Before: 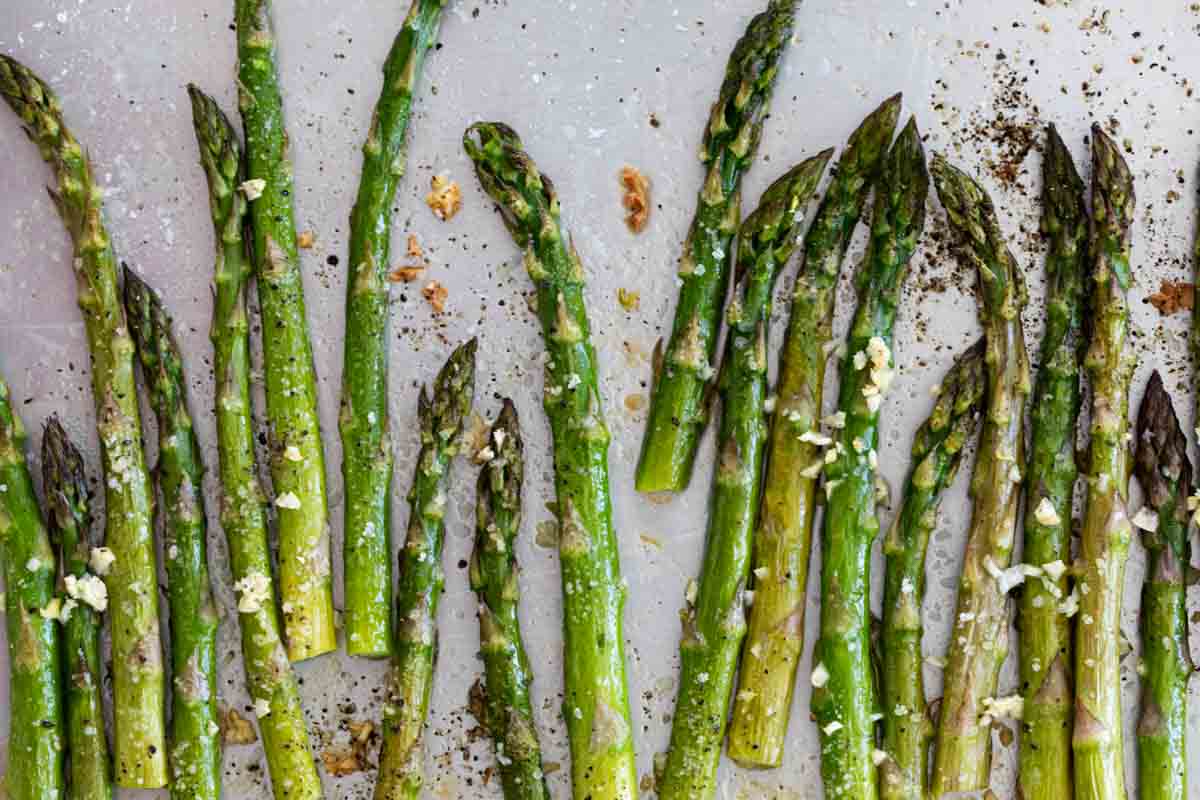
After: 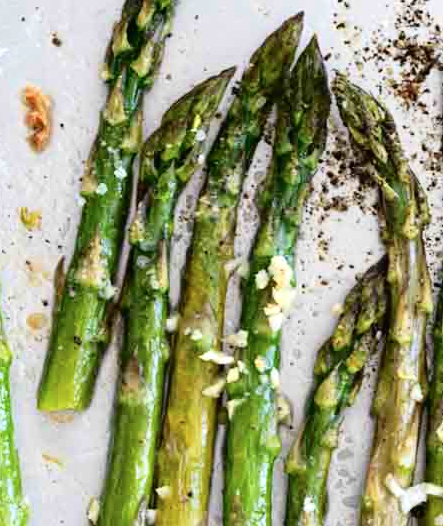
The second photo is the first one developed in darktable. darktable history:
tone curve: curves: ch0 [(0, 0) (0.003, 0.019) (0.011, 0.019) (0.025, 0.026) (0.044, 0.043) (0.069, 0.066) (0.1, 0.095) (0.136, 0.133) (0.177, 0.181) (0.224, 0.233) (0.277, 0.302) (0.335, 0.375) (0.399, 0.452) (0.468, 0.532) (0.543, 0.609) (0.623, 0.695) (0.709, 0.775) (0.801, 0.865) (0.898, 0.932) (1, 1)], color space Lab, independent channels, preserve colors none
crop and rotate: left 49.857%, top 10.136%, right 13.203%, bottom 24.023%
exposure: exposure 0.238 EV, compensate highlight preservation false
